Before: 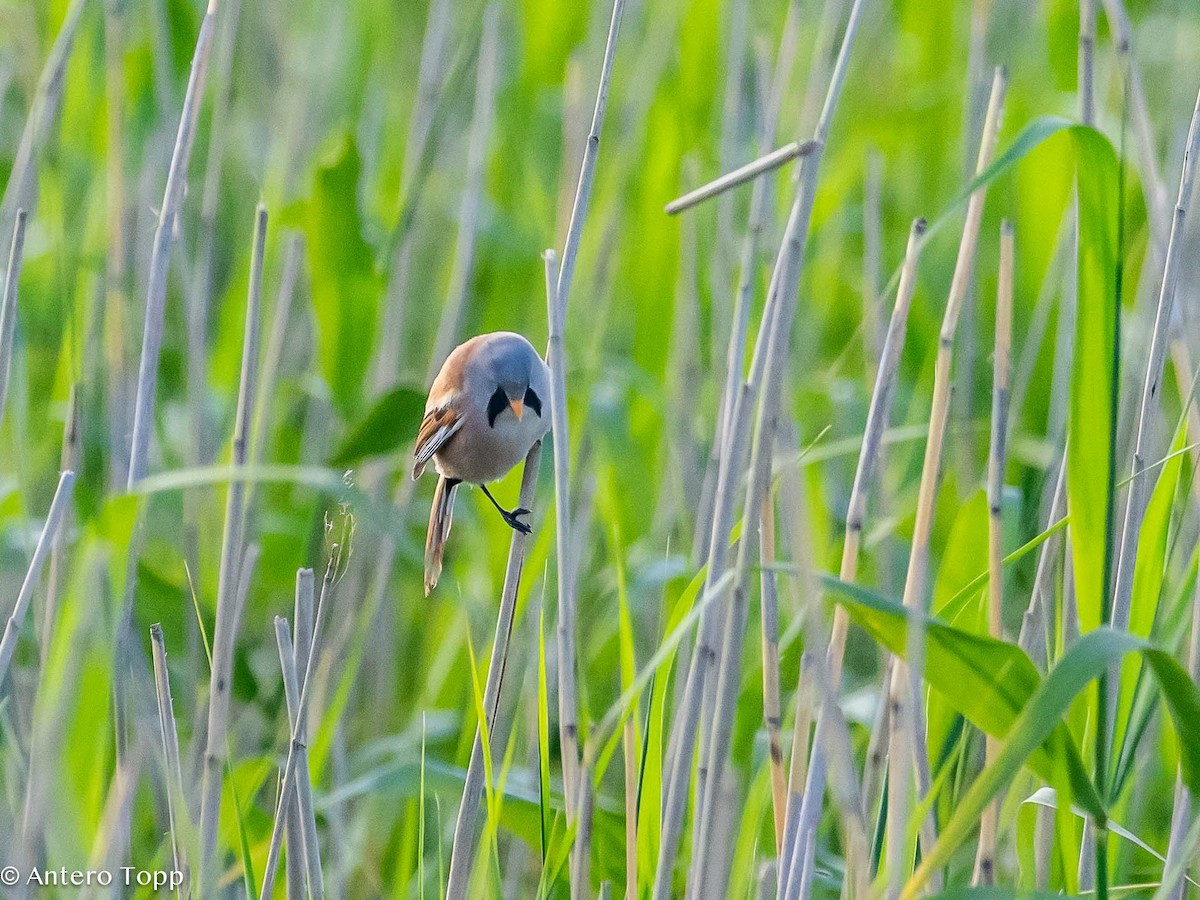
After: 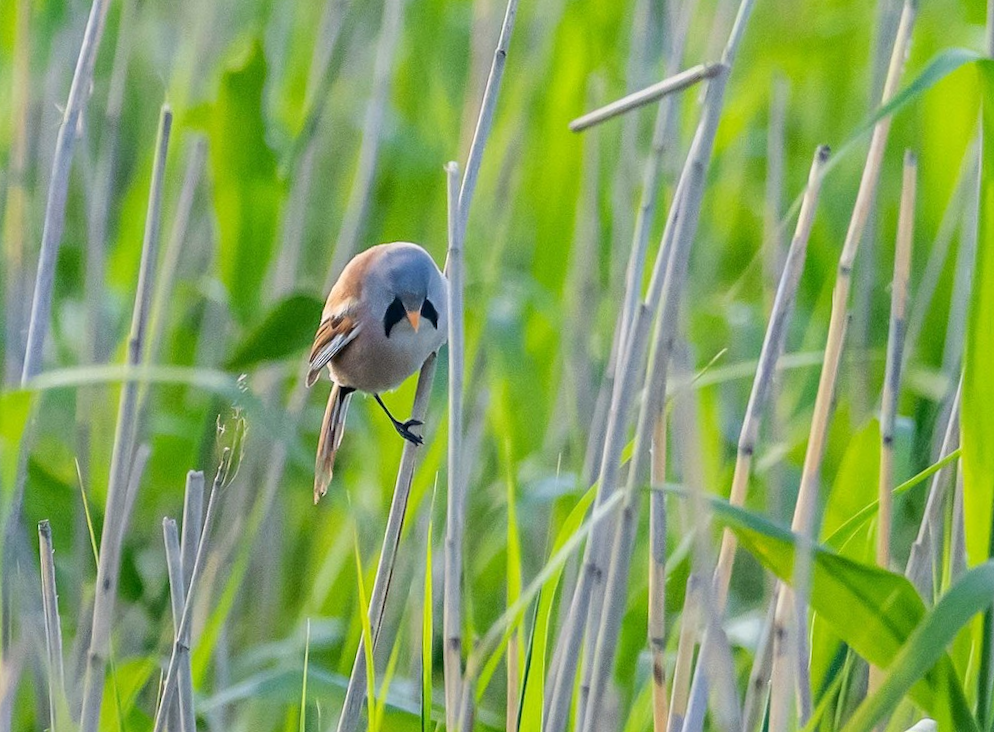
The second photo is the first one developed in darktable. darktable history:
rotate and perspective: rotation -1°, crop left 0.011, crop right 0.989, crop top 0.025, crop bottom 0.975
crop and rotate: angle -3.27°, left 5.211%, top 5.211%, right 4.607%, bottom 4.607%
